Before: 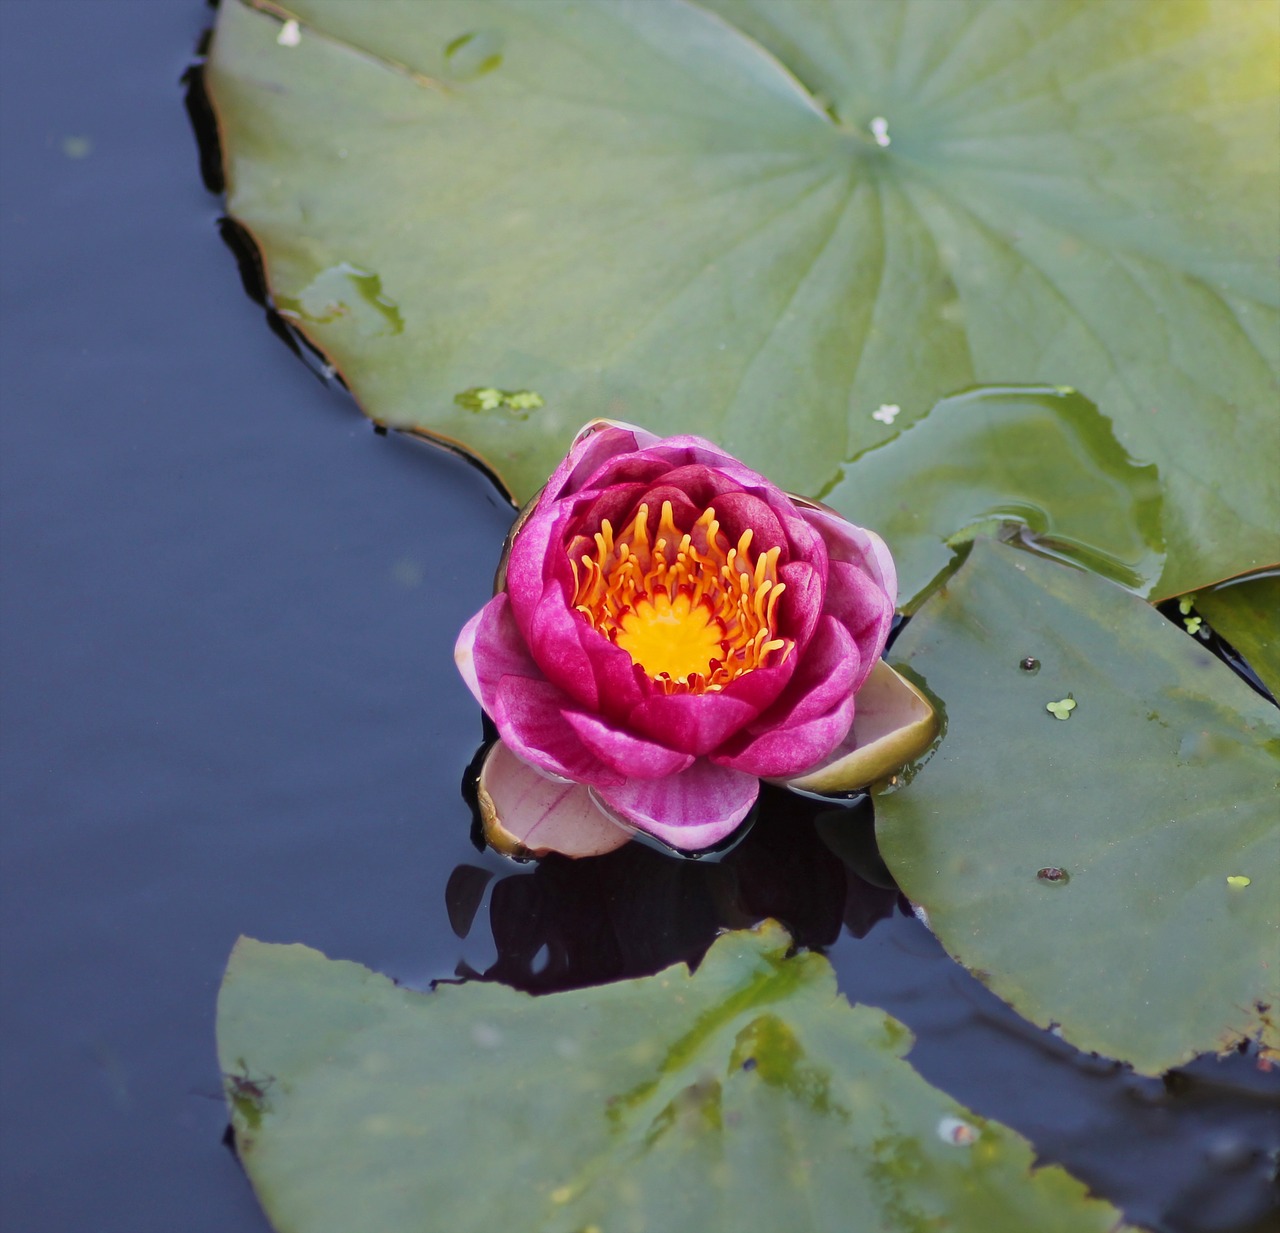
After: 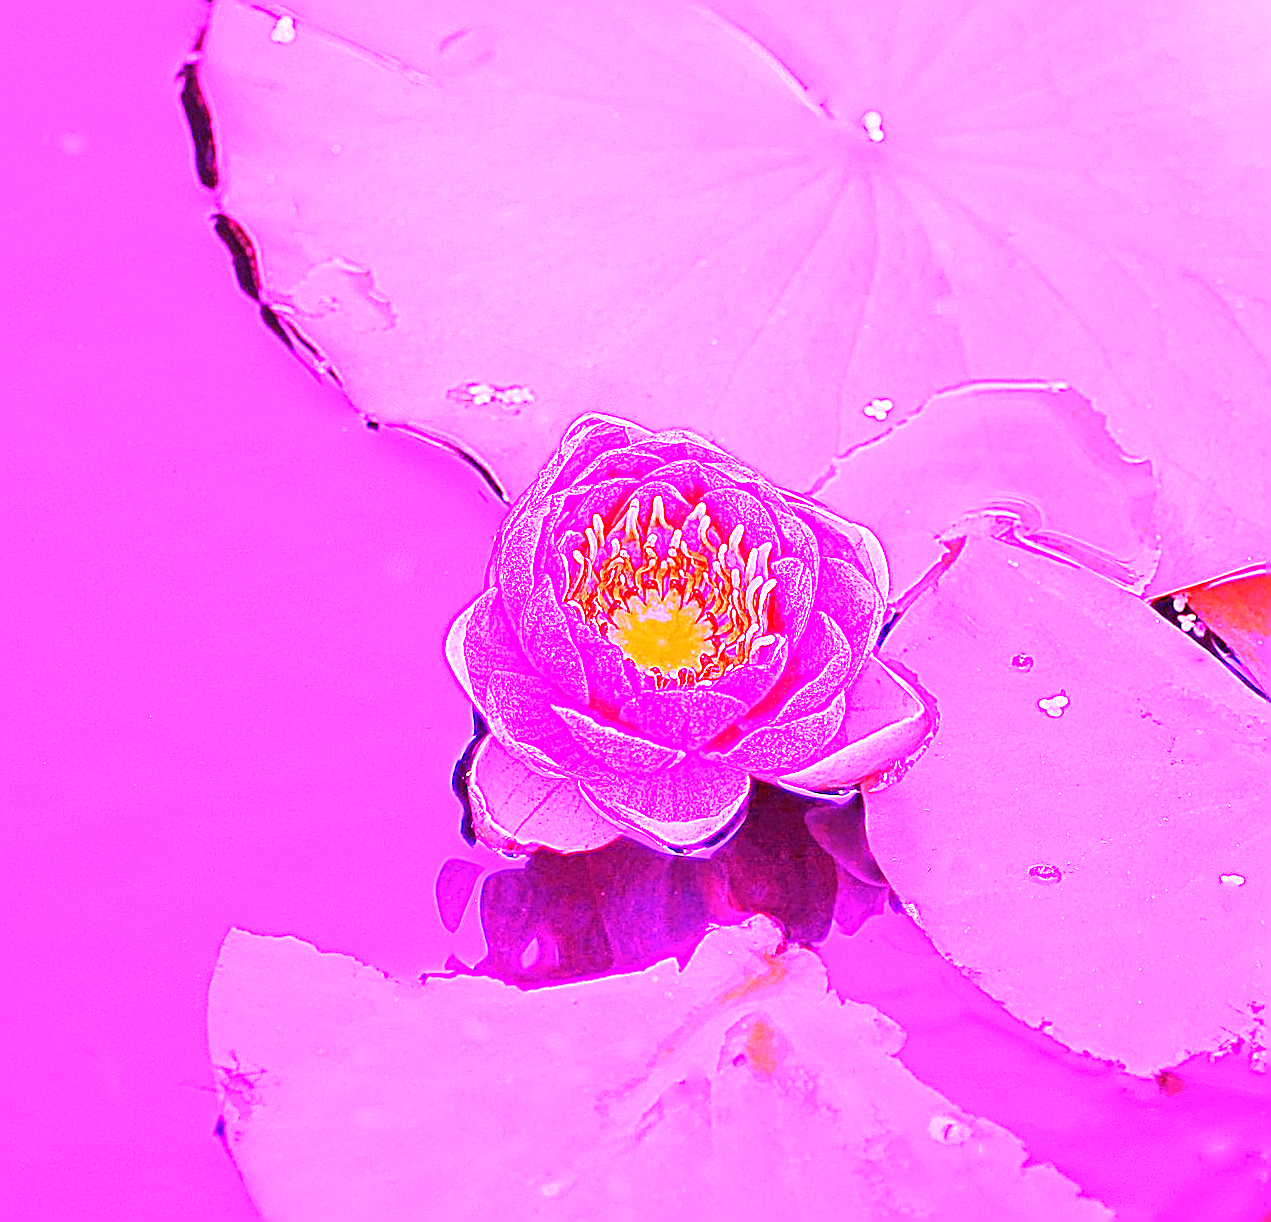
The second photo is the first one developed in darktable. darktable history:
rotate and perspective: rotation 0.192°, lens shift (horizontal) -0.015, crop left 0.005, crop right 0.996, crop top 0.006, crop bottom 0.99
sharpen: on, module defaults
white balance: red 8, blue 8
